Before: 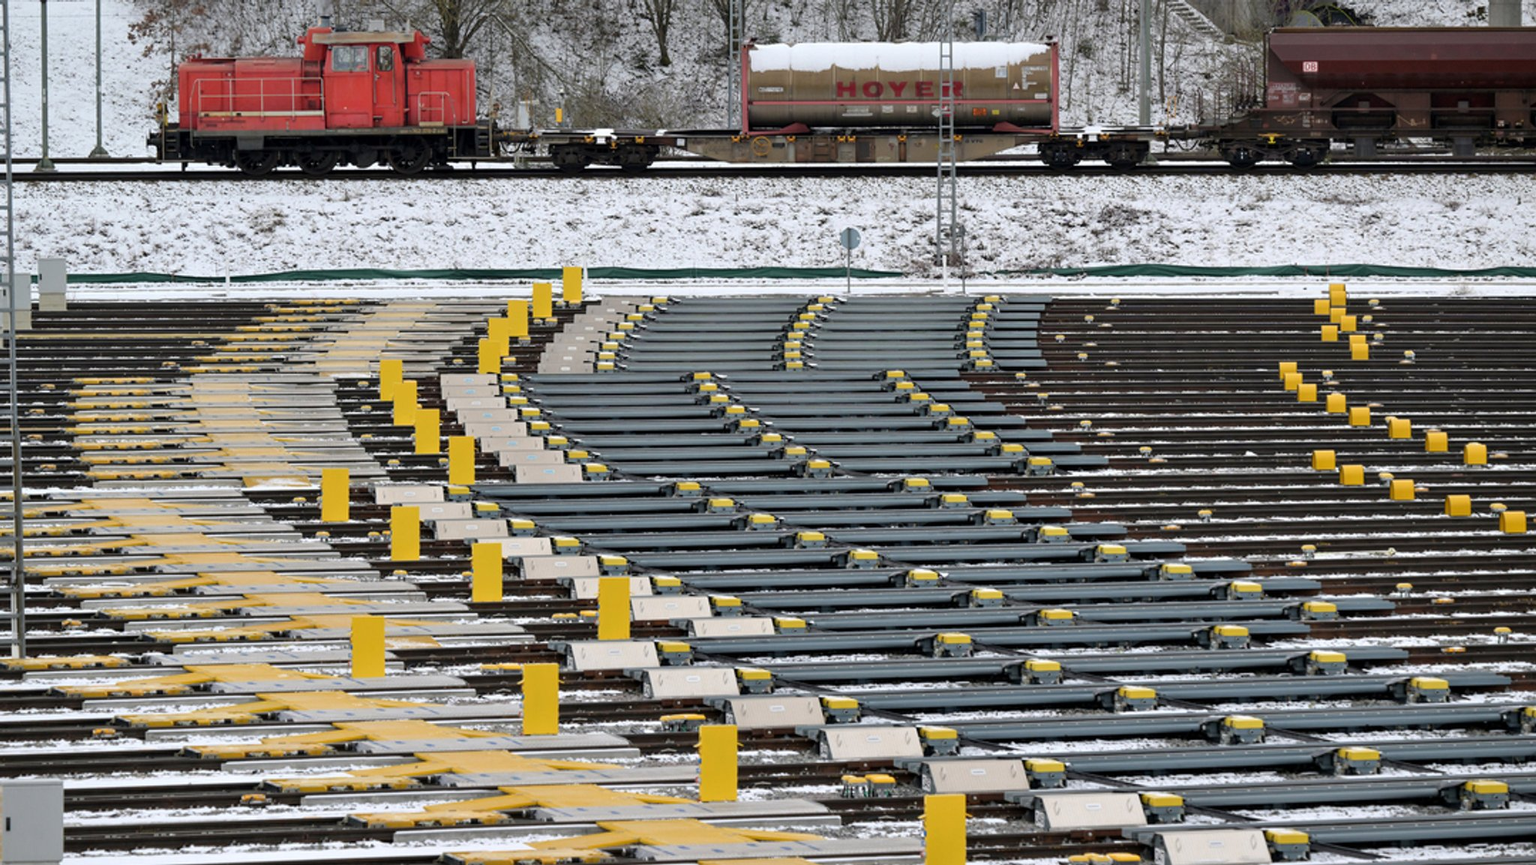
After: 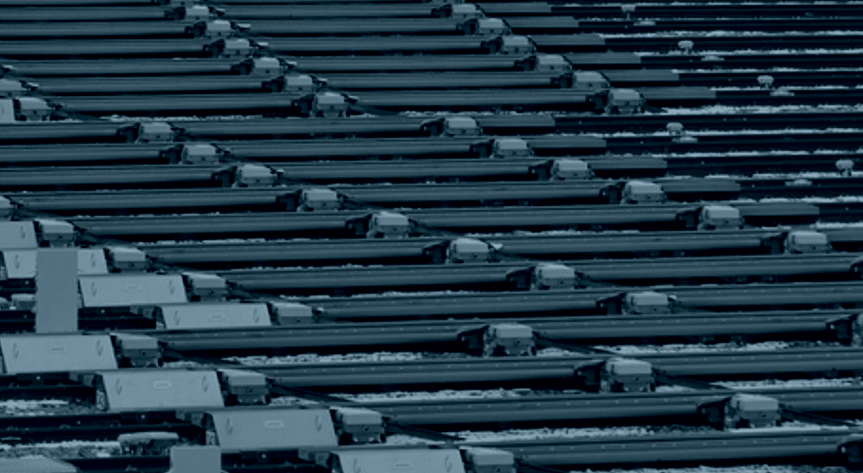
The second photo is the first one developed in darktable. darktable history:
tone equalizer: -8 EV -0.75 EV, -7 EV -0.7 EV, -6 EV -0.6 EV, -5 EV -0.4 EV, -3 EV 0.4 EV, -2 EV 0.6 EV, -1 EV 0.7 EV, +0 EV 0.75 EV, edges refinement/feathering 500, mask exposure compensation -1.57 EV, preserve details no
crop: left 37.221%, top 45.169%, right 20.63%, bottom 13.777%
colorize: hue 194.4°, saturation 29%, source mix 61.75%, lightness 3.98%, version 1
